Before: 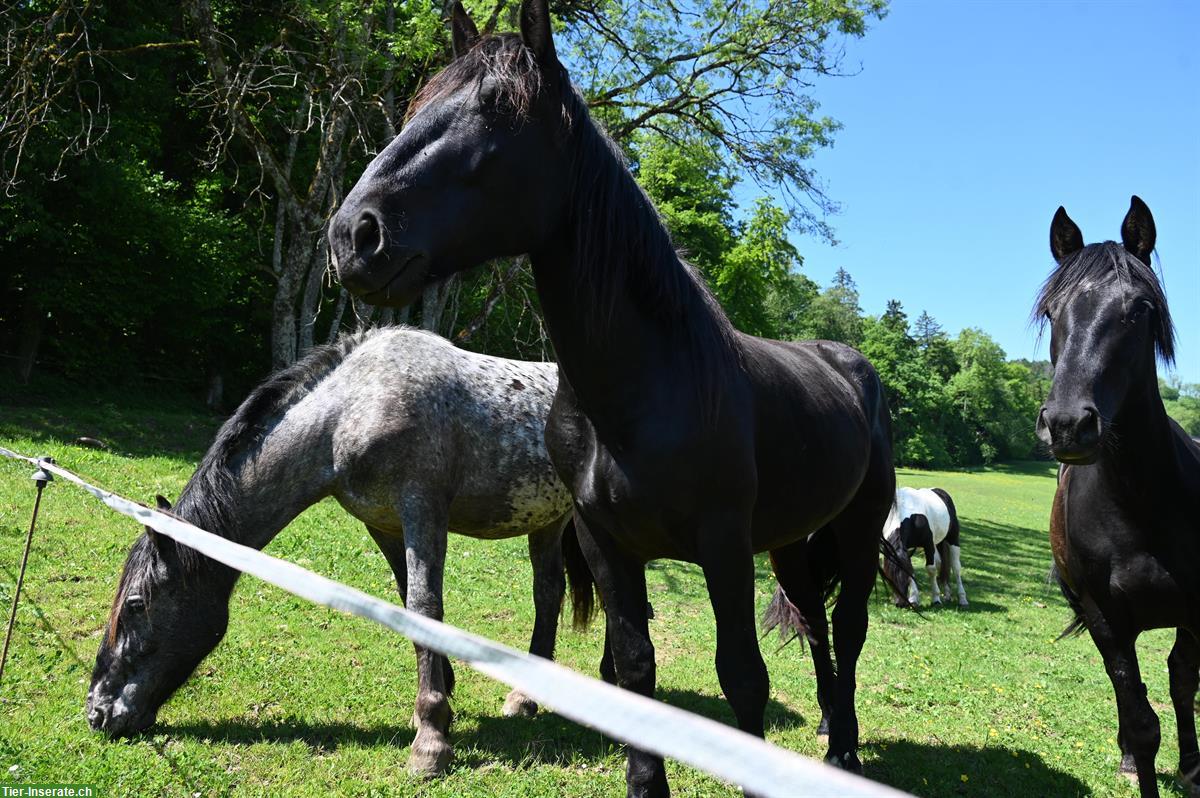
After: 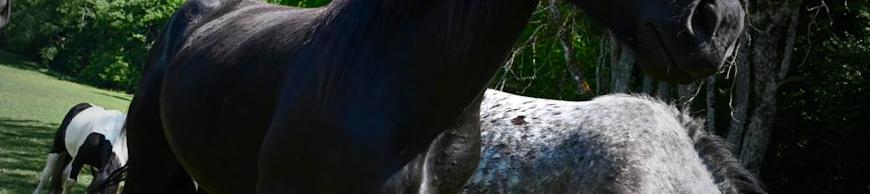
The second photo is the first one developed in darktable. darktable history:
exposure: exposure 0.128 EV, compensate highlight preservation false
crop and rotate: angle 16.12°, top 30.835%, bottom 35.653%
color balance rgb: perceptual saturation grading › global saturation 20%, perceptual saturation grading › highlights -25%, perceptual saturation grading › shadows 50%
vignetting: fall-off start 33.76%, fall-off radius 64.94%, brightness -0.575, center (-0.12, -0.002), width/height ratio 0.959
